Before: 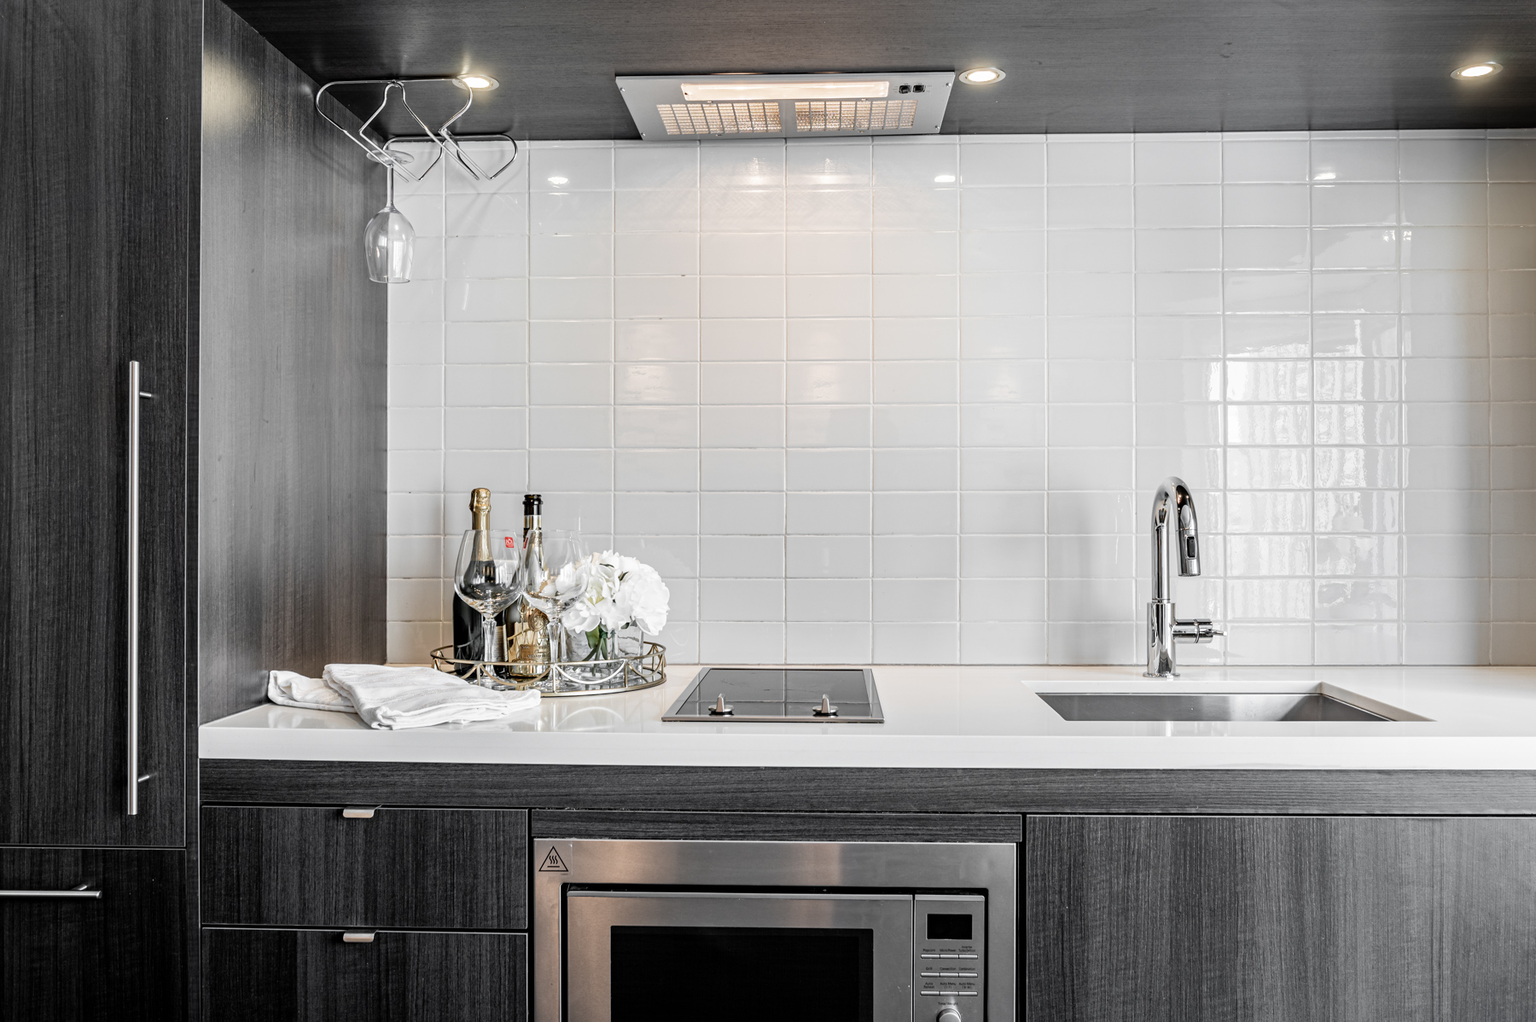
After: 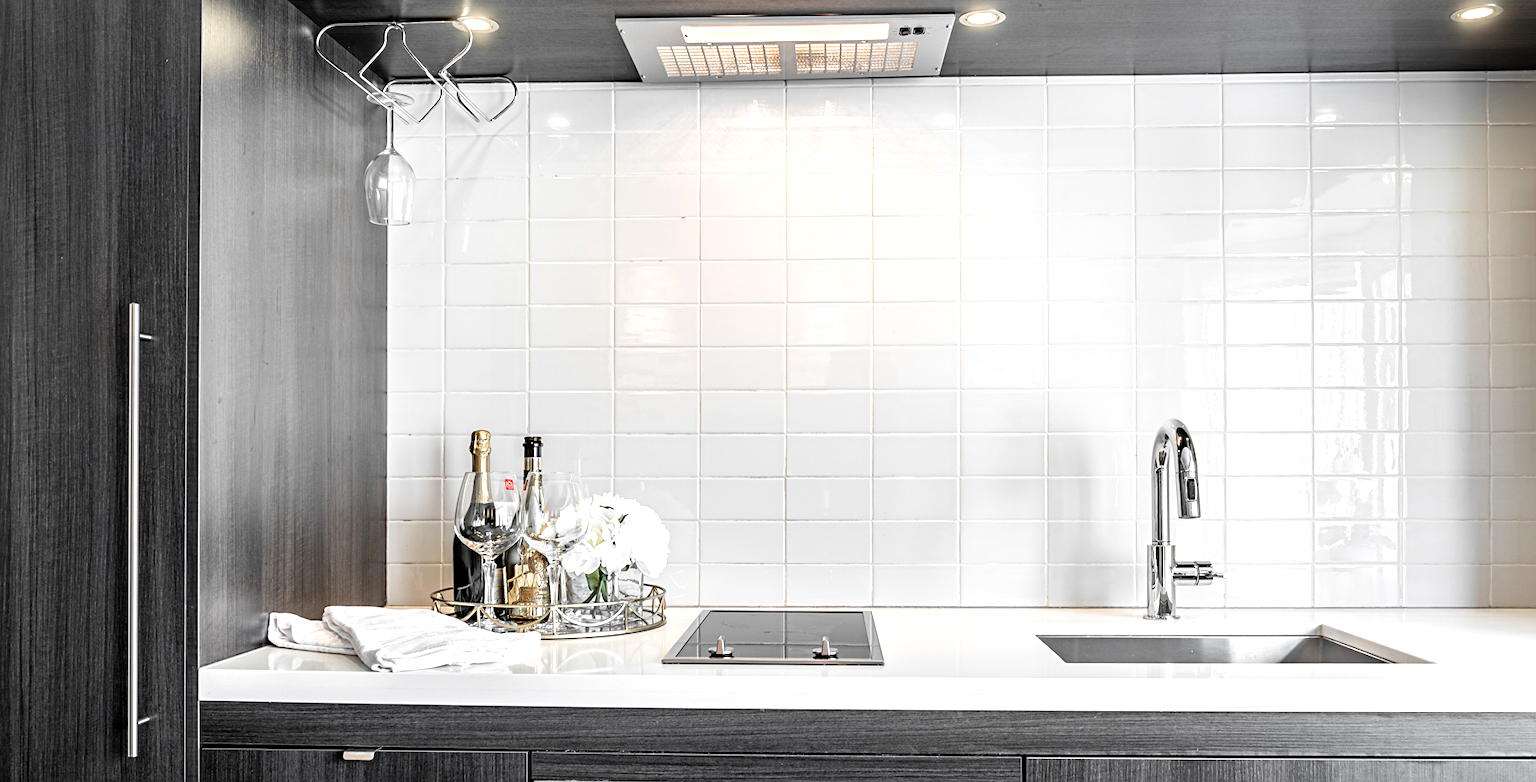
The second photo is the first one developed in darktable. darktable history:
crop: top 5.715%, bottom 17.691%
exposure: black level correction 0.001, exposure 0.499 EV, compensate highlight preservation false
sharpen: amount 0.21
